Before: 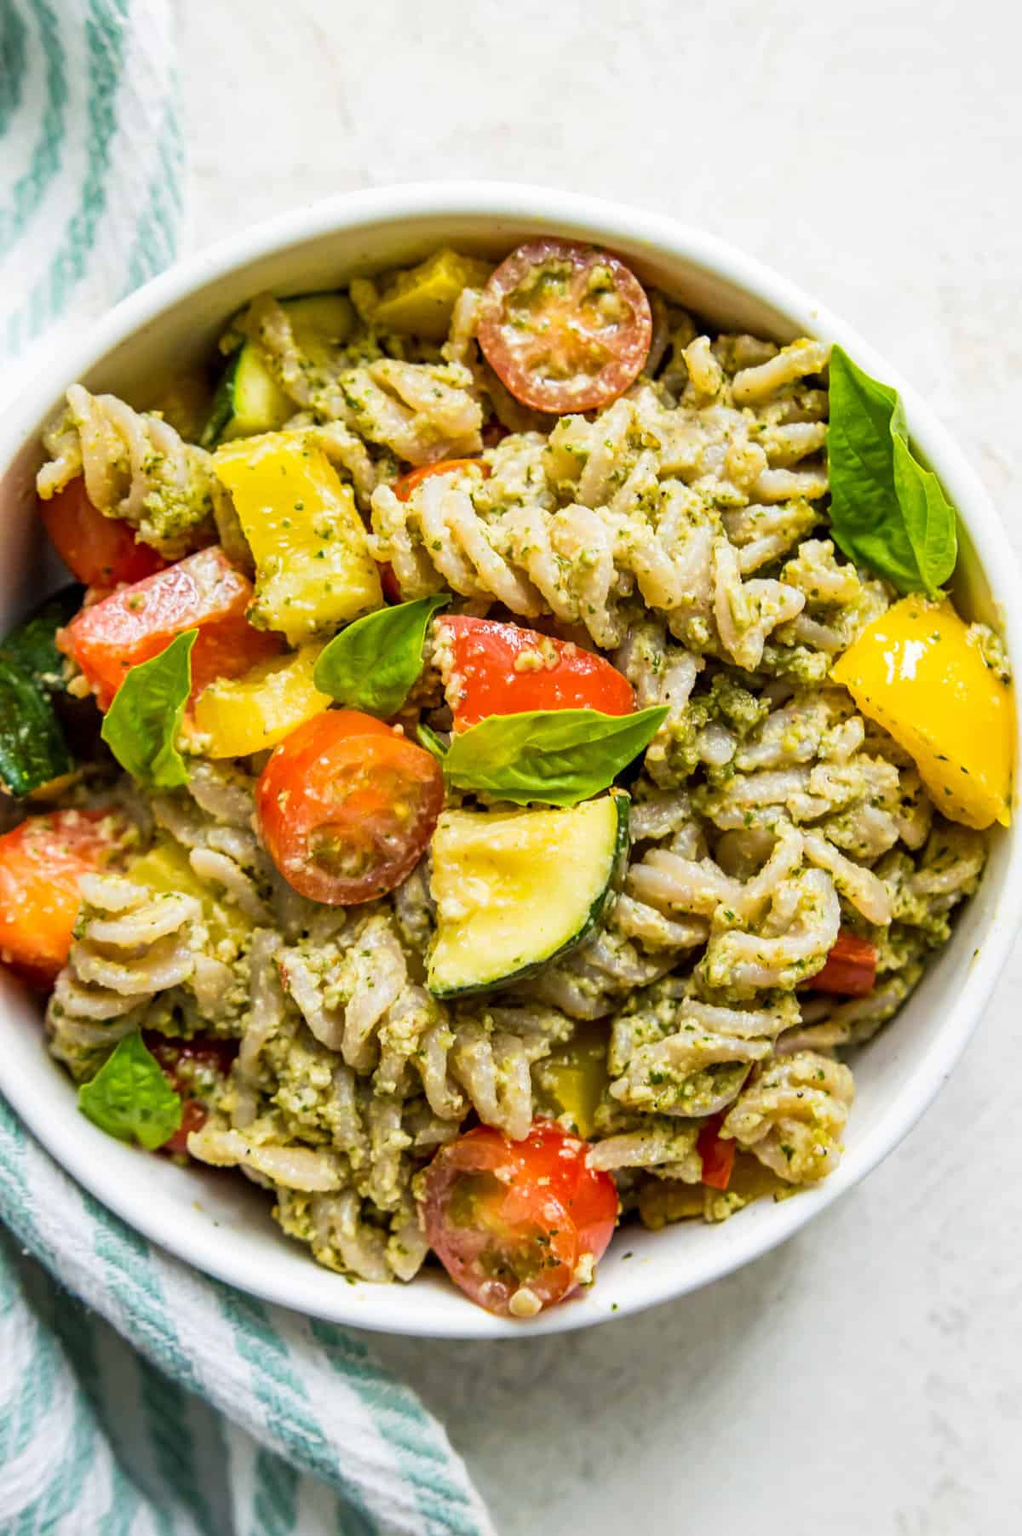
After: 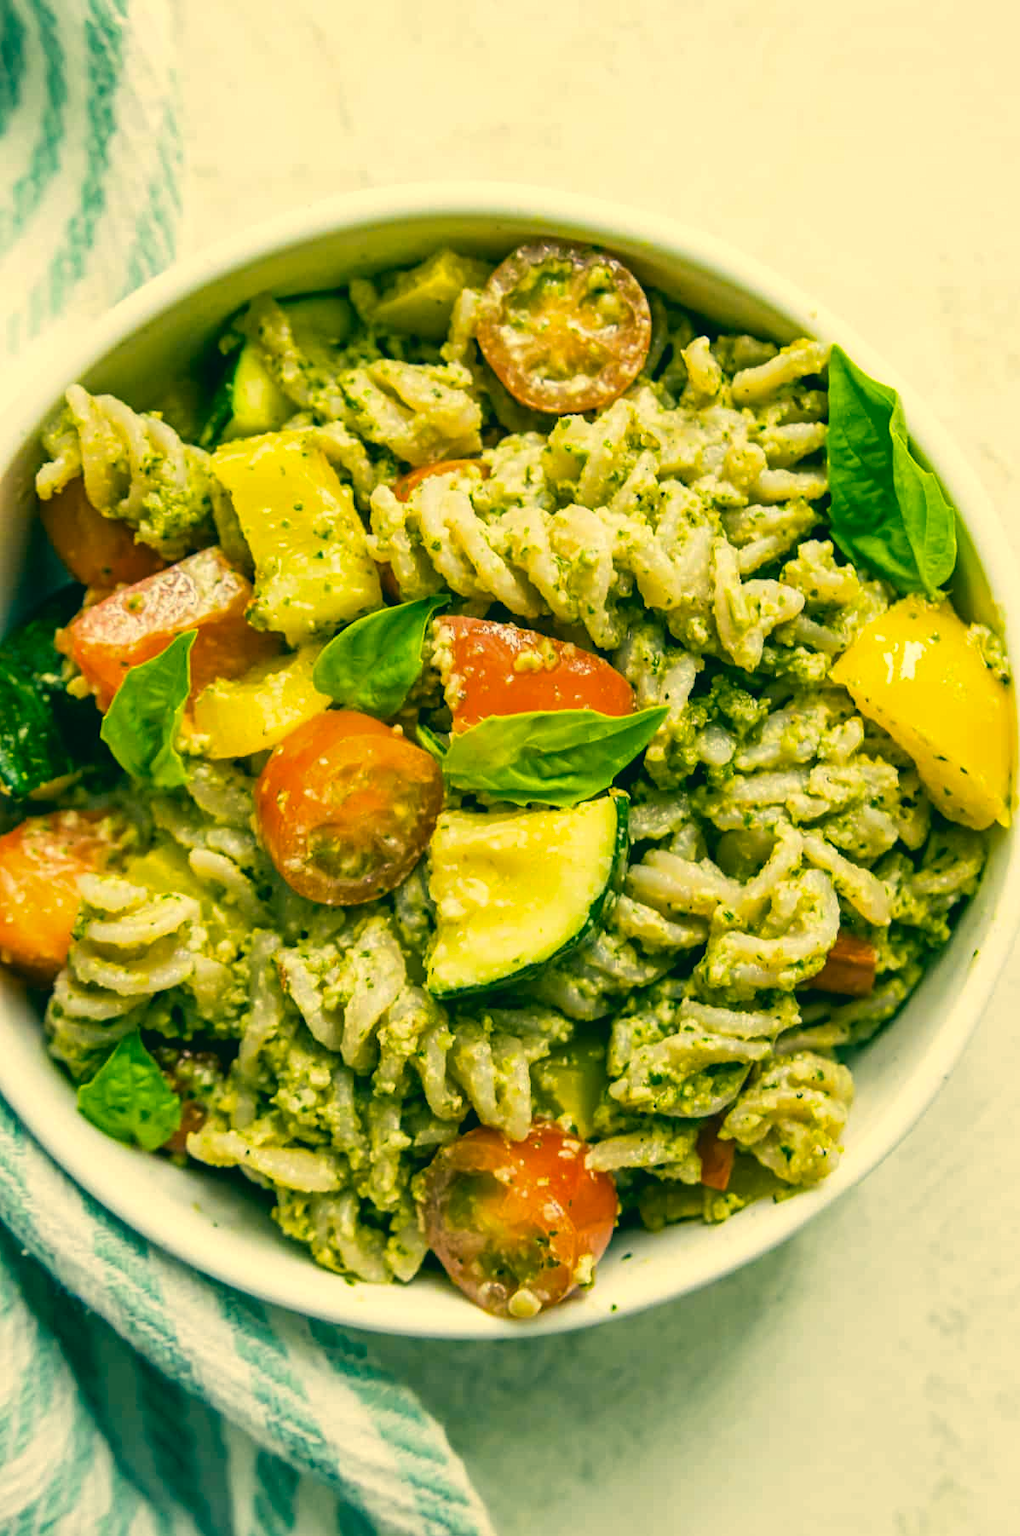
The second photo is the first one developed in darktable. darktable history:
crop: left 0.126%
color correction: highlights a* 2.16, highlights b* 33.81, shadows a* -36.18, shadows b* -5.96
